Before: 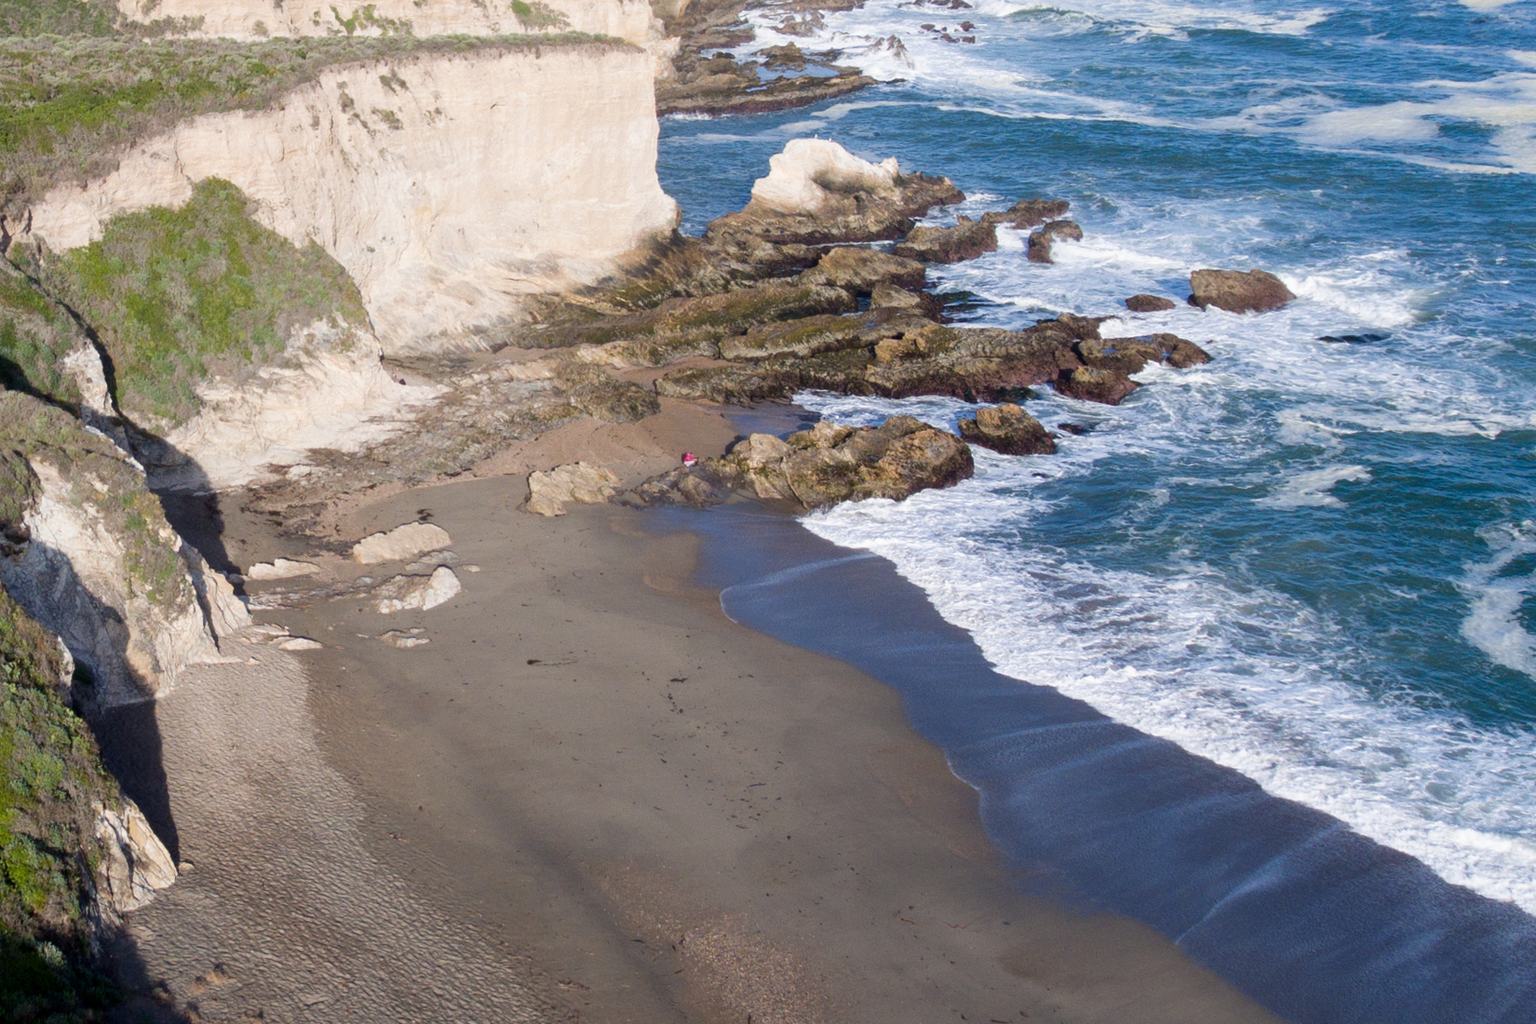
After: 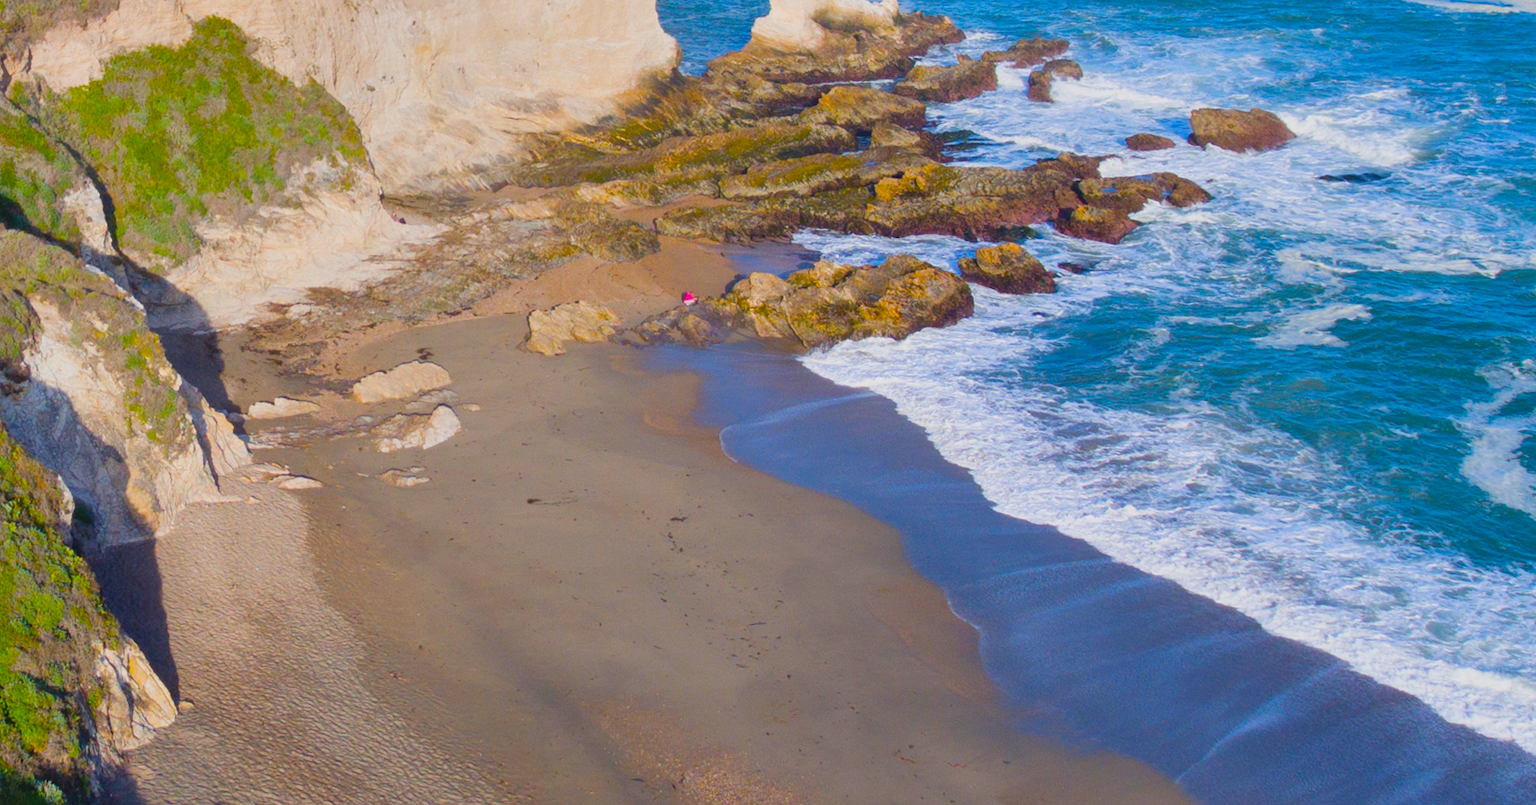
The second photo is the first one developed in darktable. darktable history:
crop and rotate: top 15.774%, bottom 5.506%
color balance: input saturation 134.34%, contrast -10.04%, contrast fulcrum 19.67%, output saturation 133.51%
contrast brightness saturation: contrast -0.1, brightness 0.05, saturation 0.08
shadows and highlights: soften with gaussian
